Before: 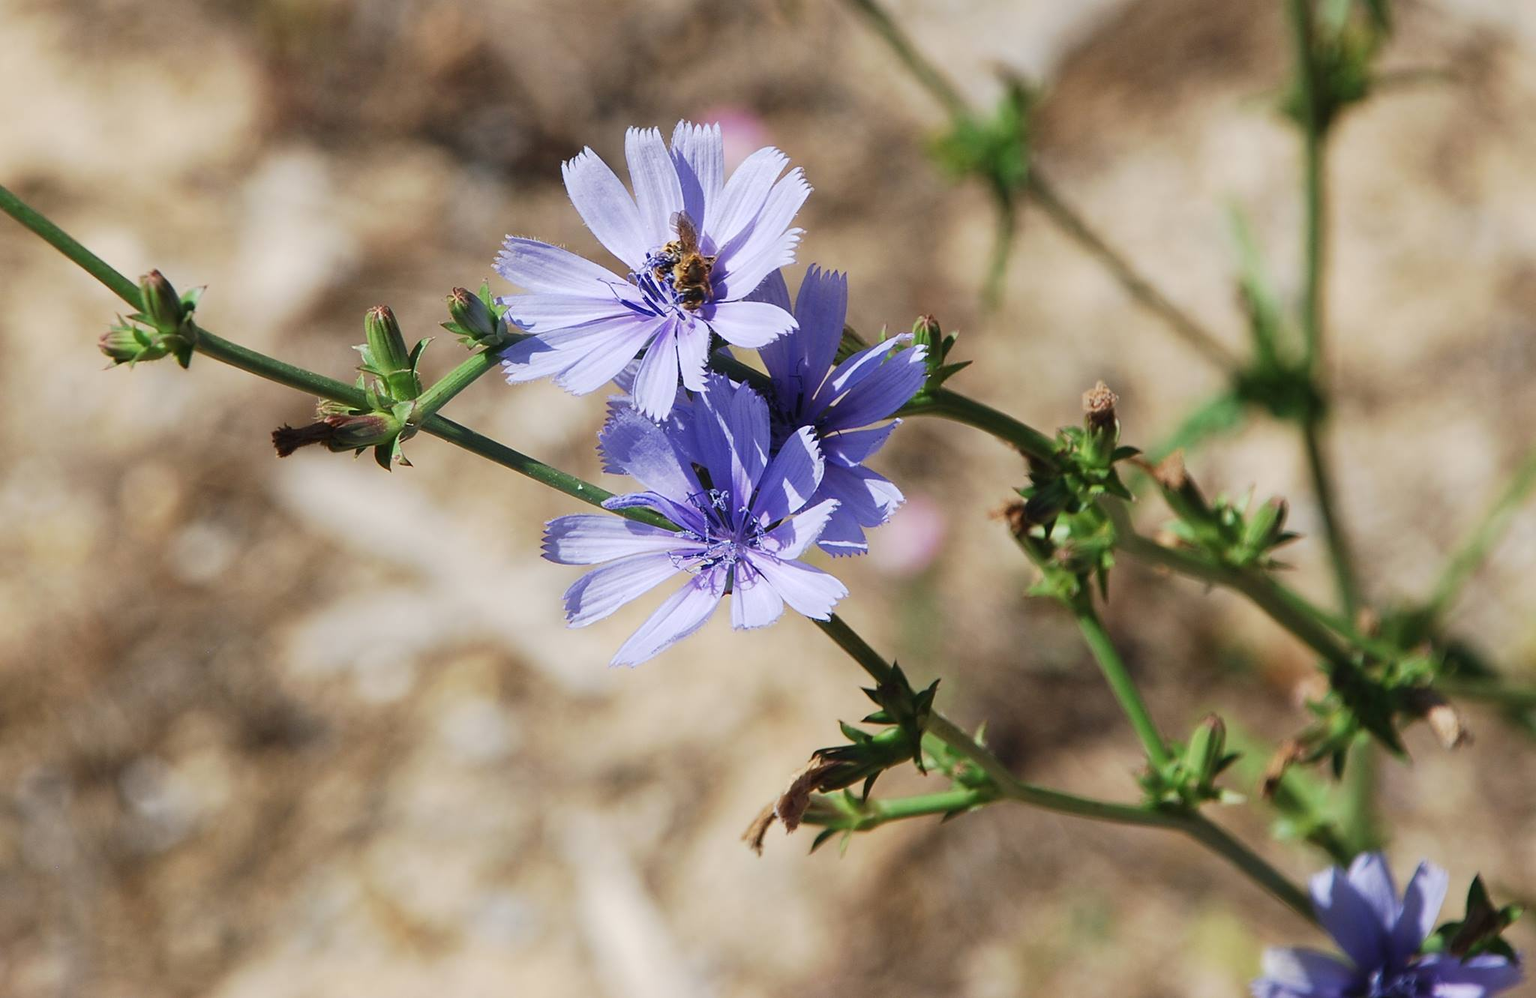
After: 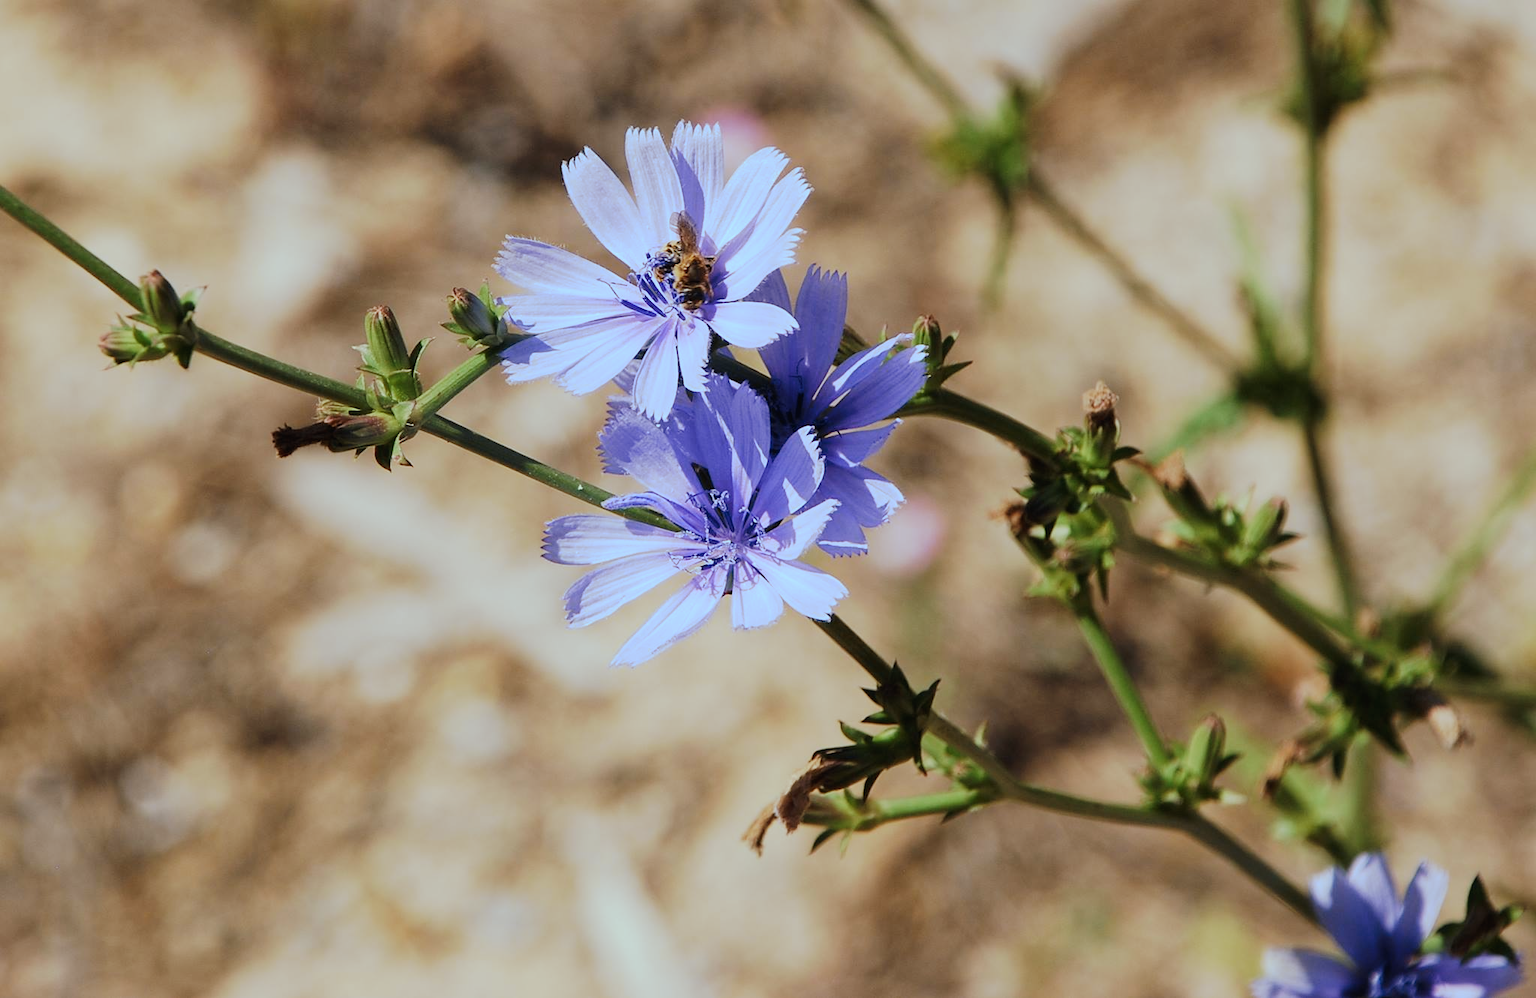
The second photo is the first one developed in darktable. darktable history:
tone curve: curves: ch0 [(0, 0) (0.003, 0.002) (0.011, 0.006) (0.025, 0.013) (0.044, 0.019) (0.069, 0.032) (0.1, 0.056) (0.136, 0.095) (0.177, 0.144) (0.224, 0.193) (0.277, 0.26) (0.335, 0.331) (0.399, 0.405) (0.468, 0.479) (0.543, 0.552) (0.623, 0.624) (0.709, 0.699) (0.801, 0.772) (0.898, 0.856) (1, 1)], preserve colors none
color look up table: target L [88.7, 87.28, 74.74, 83.95, 60.57, 65.6, 62.31, 61.47, 52.9, 34.59, 31.26, 202.46, 70.83, 75.49, 64.4, 68.34, 63.14, 60.28, 56.97, 47.93, 39, 49.62, 50.5, 47.51, 38.01, 34.52, 33.9, 21.1, 24.19, 93.72, 84.7, 73.03, 71.42, 64.92, 60.99, 61.91, 56.61, 51.28, 48.58, 41.73, 30.82, 32.34, 13.07, 6.064, 87.56, 74.55, 74.82, 54.85, 50.34], target a [-12.96, -30.98, -15.26, -10.74, -56.74, -17.28, -3.438, -42.74, 4.405, -28.1, -20.78, 0, -1.645, 18.75, 22.78, 18.65, 9.46, 29.95, 38.44, 58.5, 51.54, 58.64, 65.69, 61.64, 6.845, 34.43, 44.1, 9.184, 36.11, -8.099, 12.27, 24.33, 29.42, 27.74, 4.075, 11.76, 73.31, 49.72, 58.6, 10.97, 32.11, 38.61, 23.8, 13.94, -24.77, -45.6, -13.91, -12.88, -31.81], target b [37.75, 18.15, 57.15, 4.191, 45.6, 52.79, 21.1, 30.18, 48.79, 32.3, 4.125, -0.002, 54.76, 26.74, 49.46, 8.258, 53.32, 34.85, 55.93, -18.86, 36.78, 35.5, -2.963, 50.02, 4.095, 38.06, 4.603, 23.45, 25.71, -14.98, -30.69, -8.823, -40.44, -46.61, -46.99, -73.13, -41.82, -16.91, -90.39, -70.42, -28.36, -92.52, -43.73, -11.19, -8.194, -11.18, -47.32, -18.89, -3.443], num patches 49
